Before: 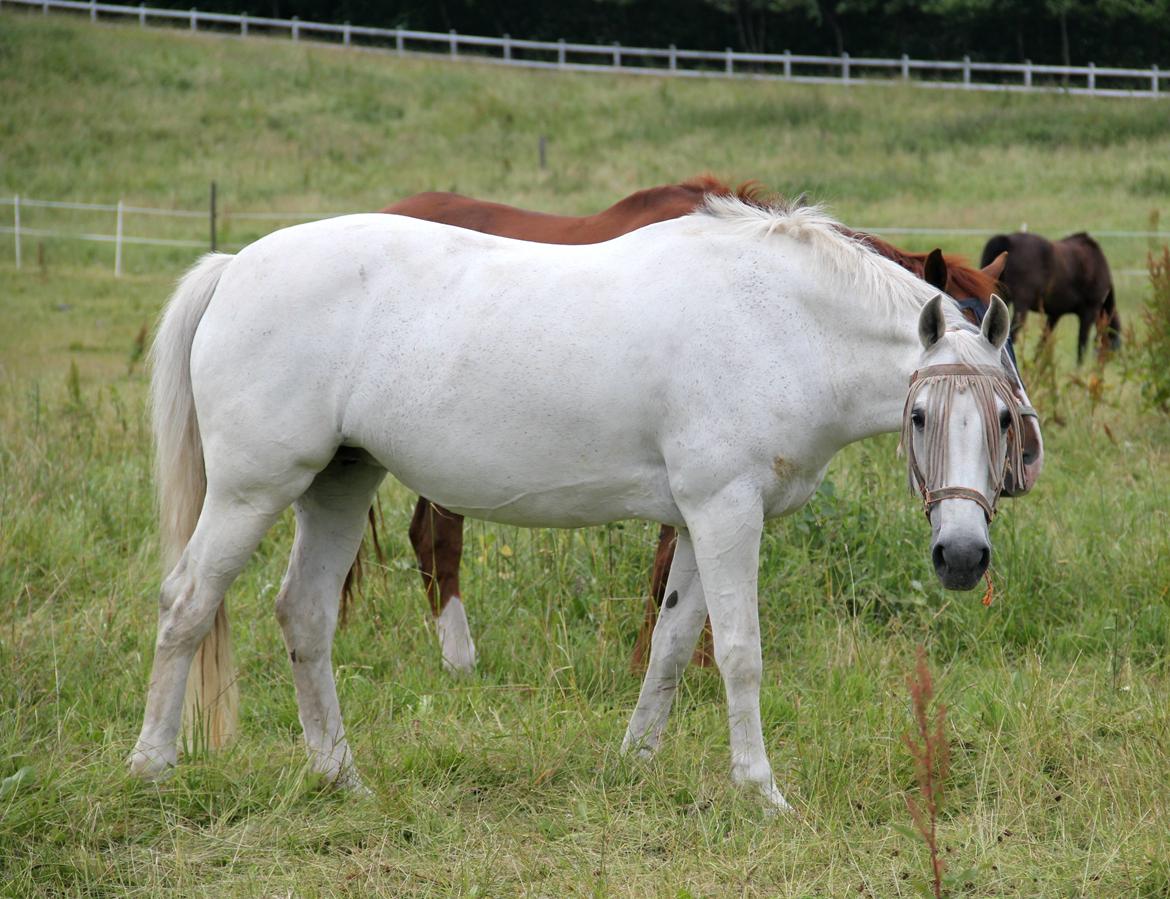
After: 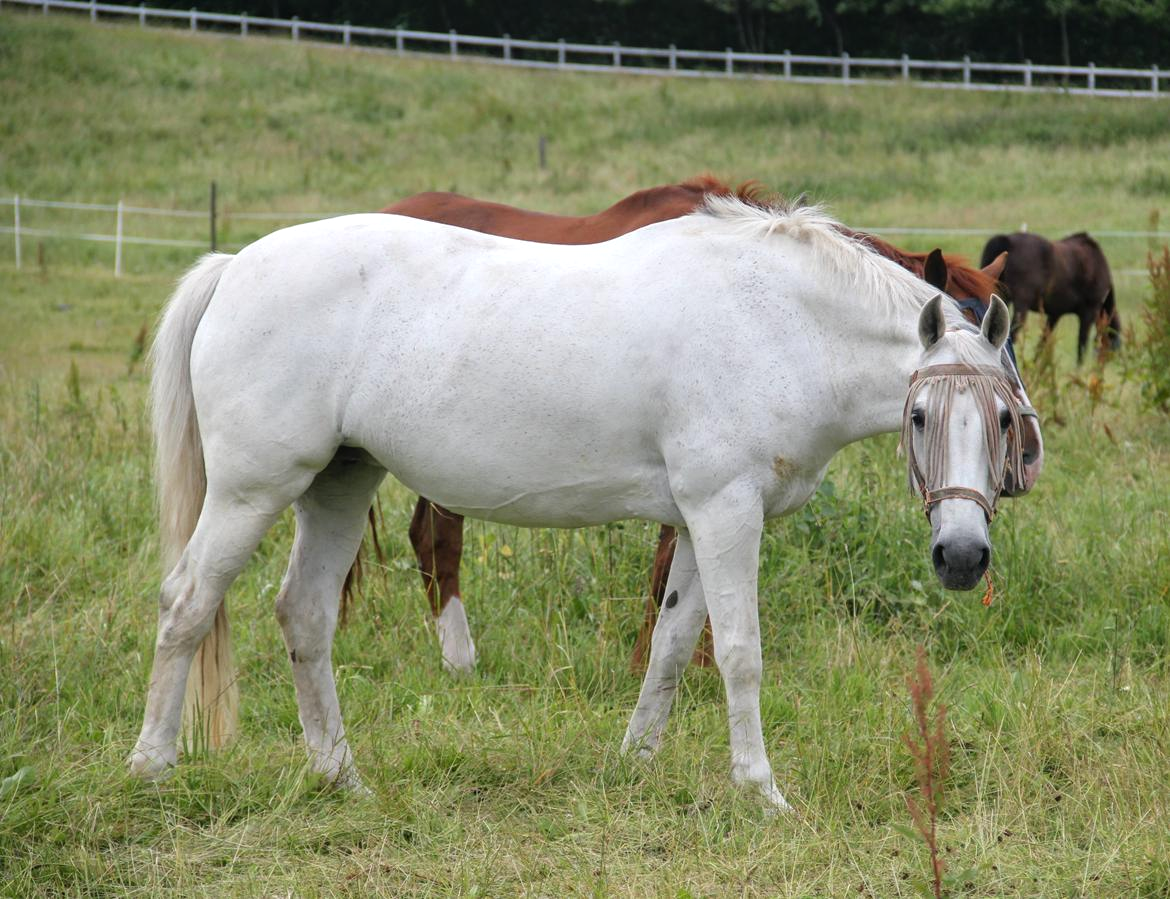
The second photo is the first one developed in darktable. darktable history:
local contrast: detail 109%
exposure: exposure 0.128 EV, compensate exposure bias true, compensate highlight preservation false
